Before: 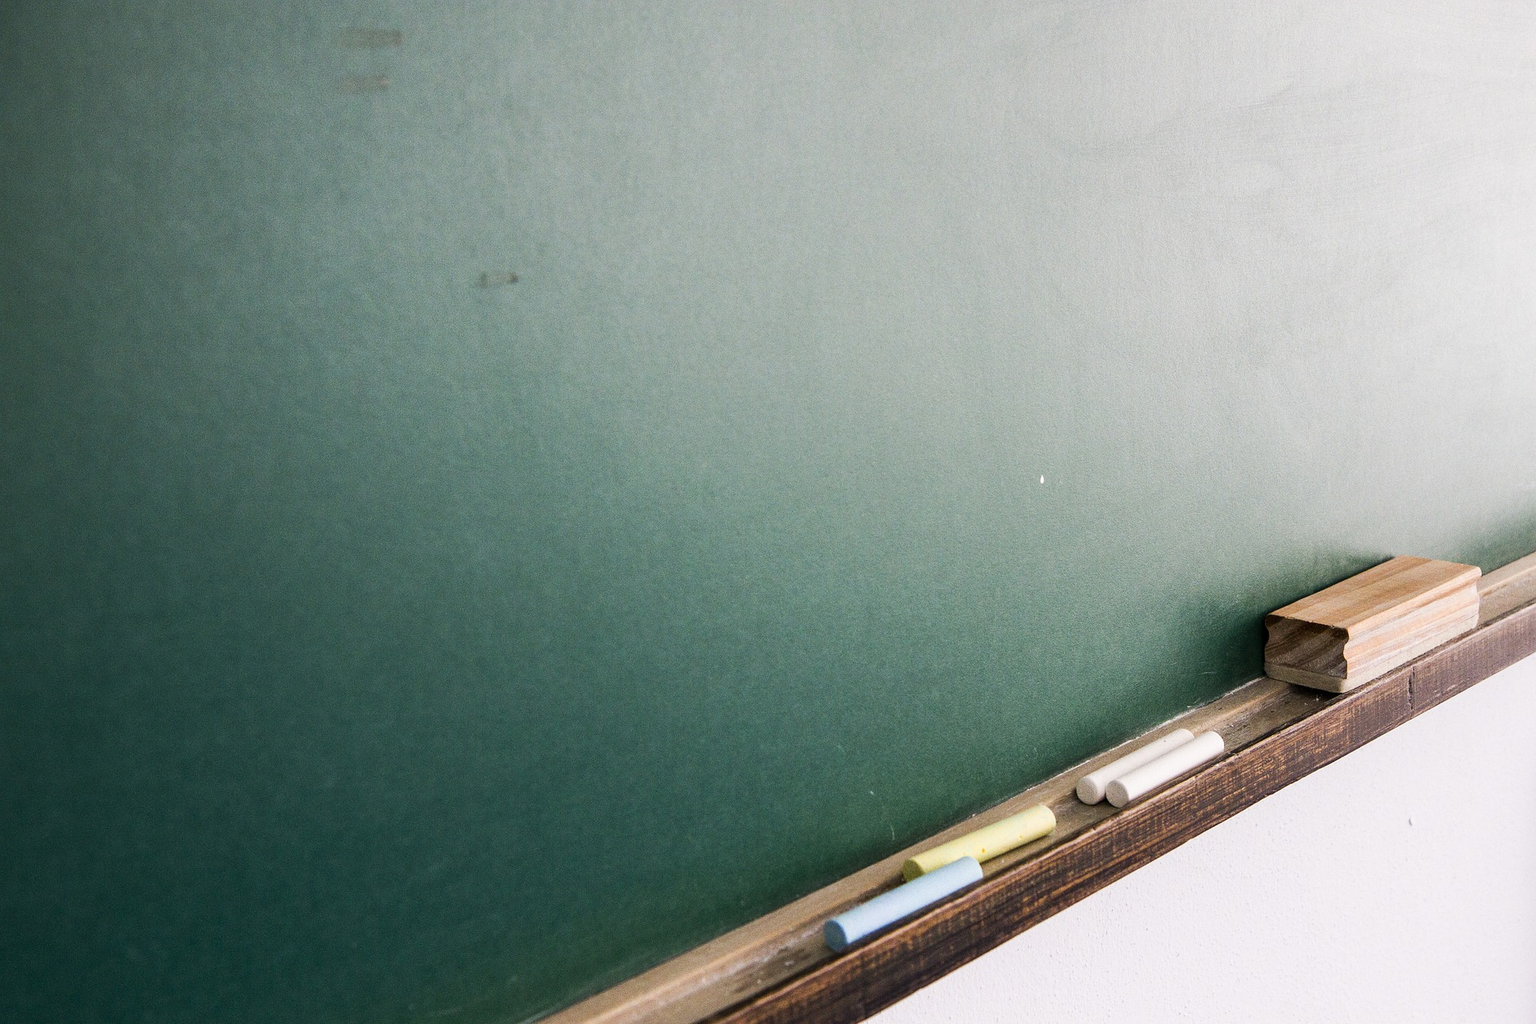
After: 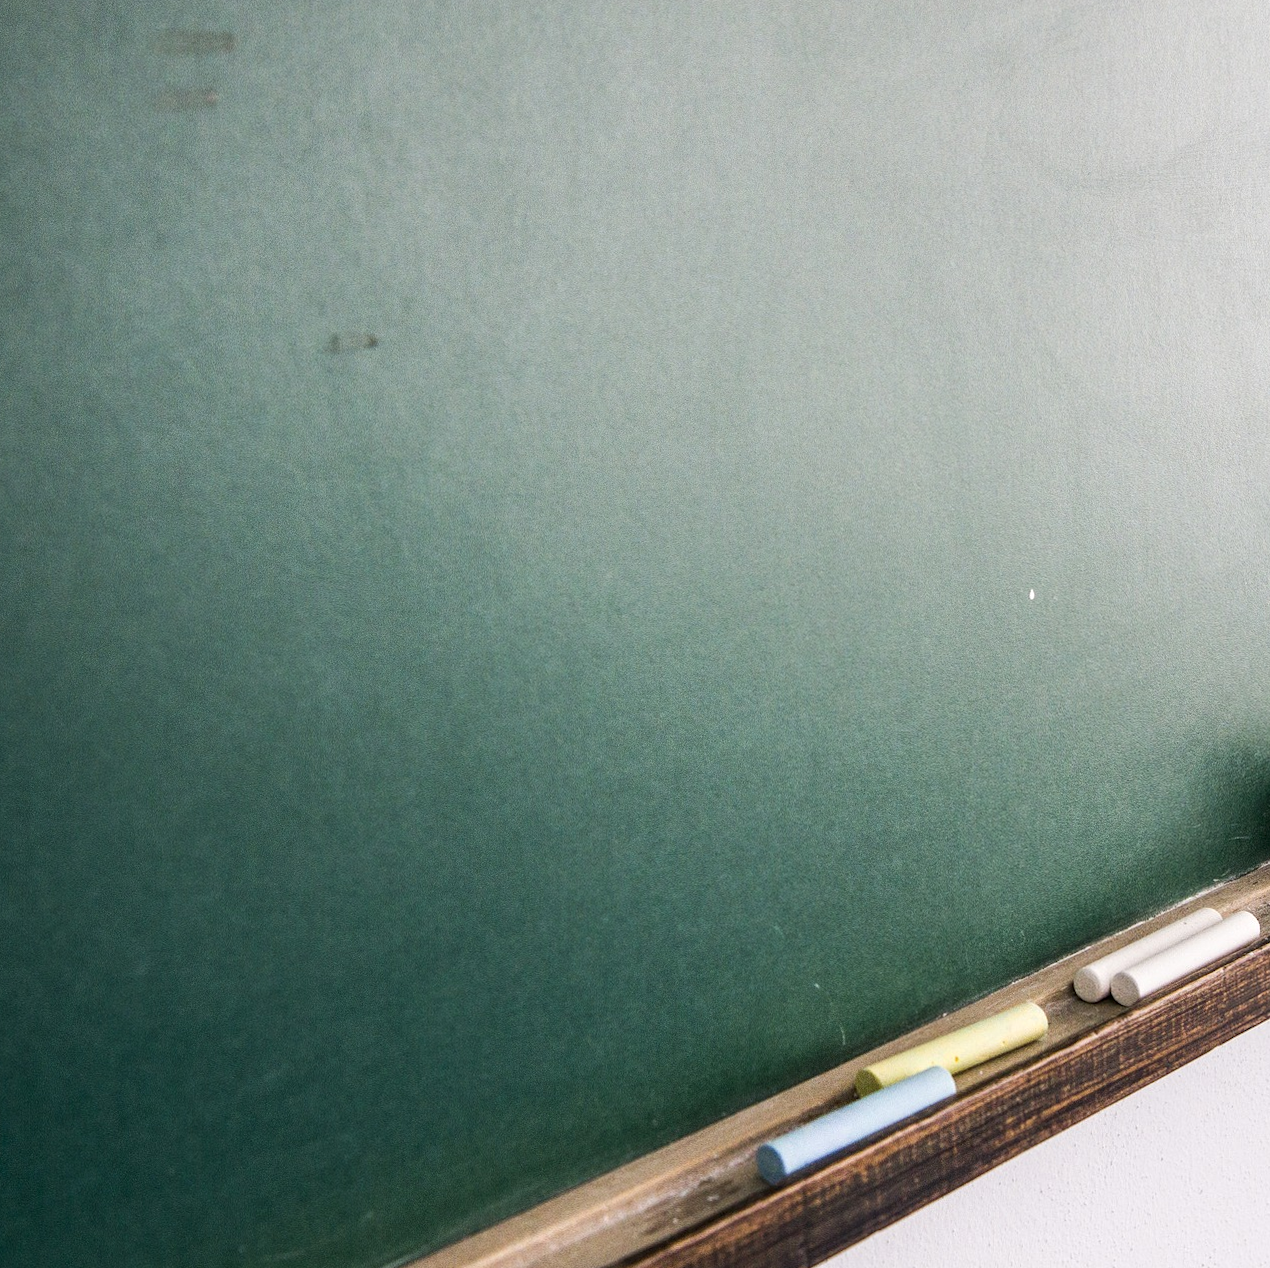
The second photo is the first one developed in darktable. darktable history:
rotate and perspective: rotation 0.192°, lens shift (horizontal) -0.015, crop left 0.005, crop right 0.996, crop top 0.006, crop bottom 0.99
local contrast: on, module defaults
crop and rotate: left 13.537%, right 19.796%
